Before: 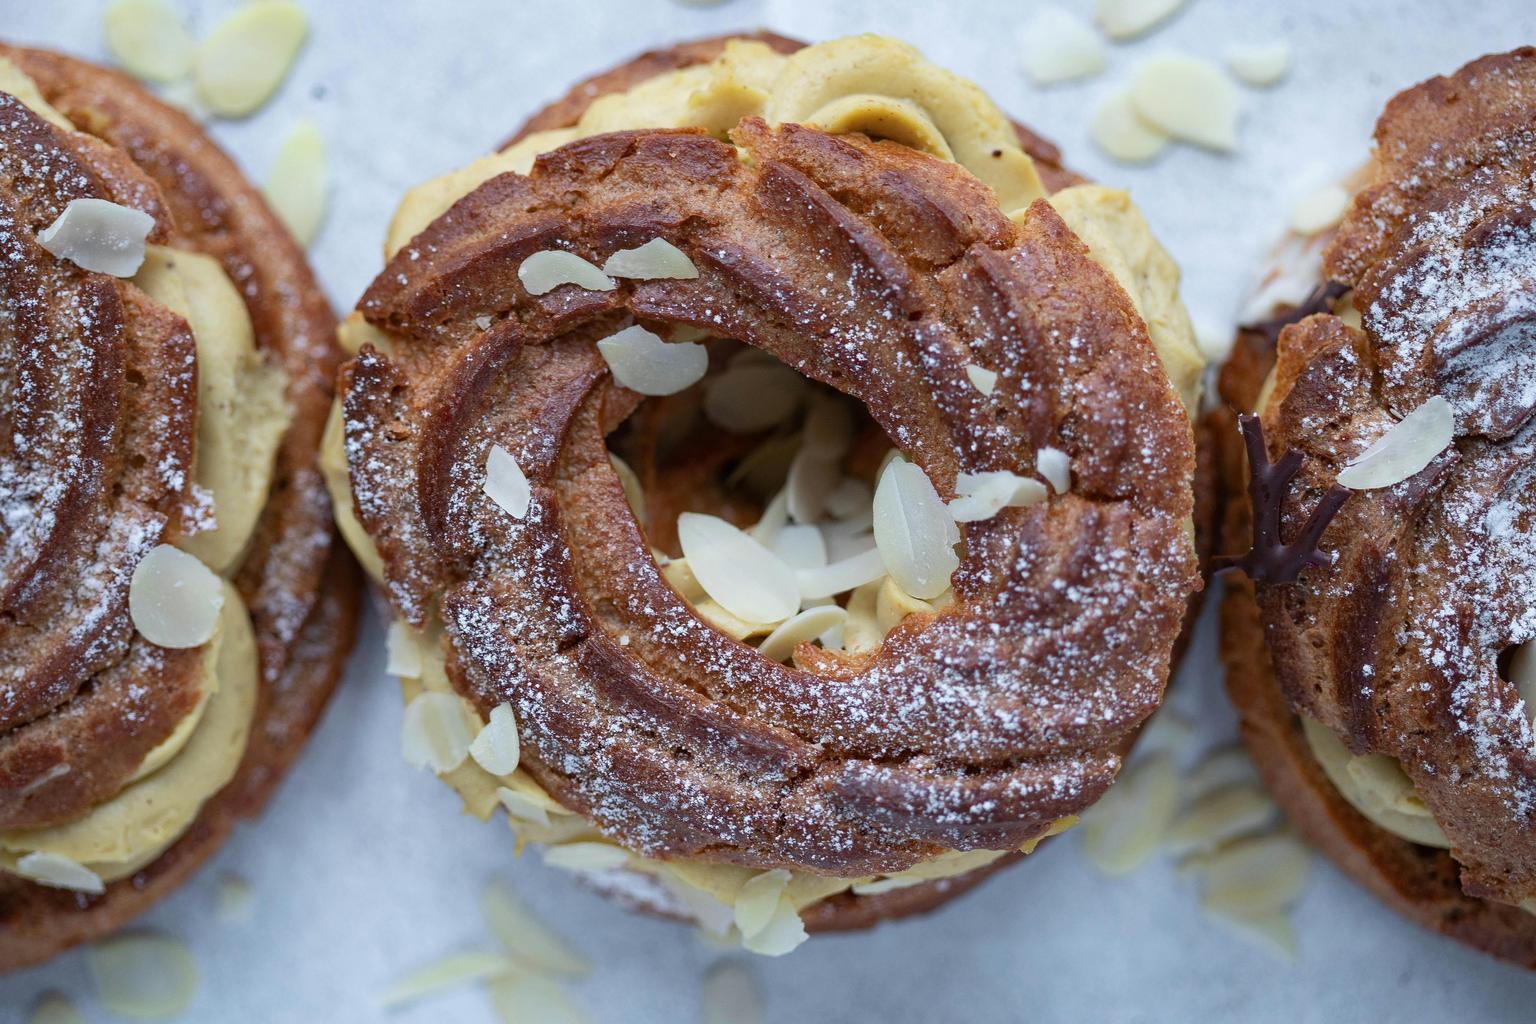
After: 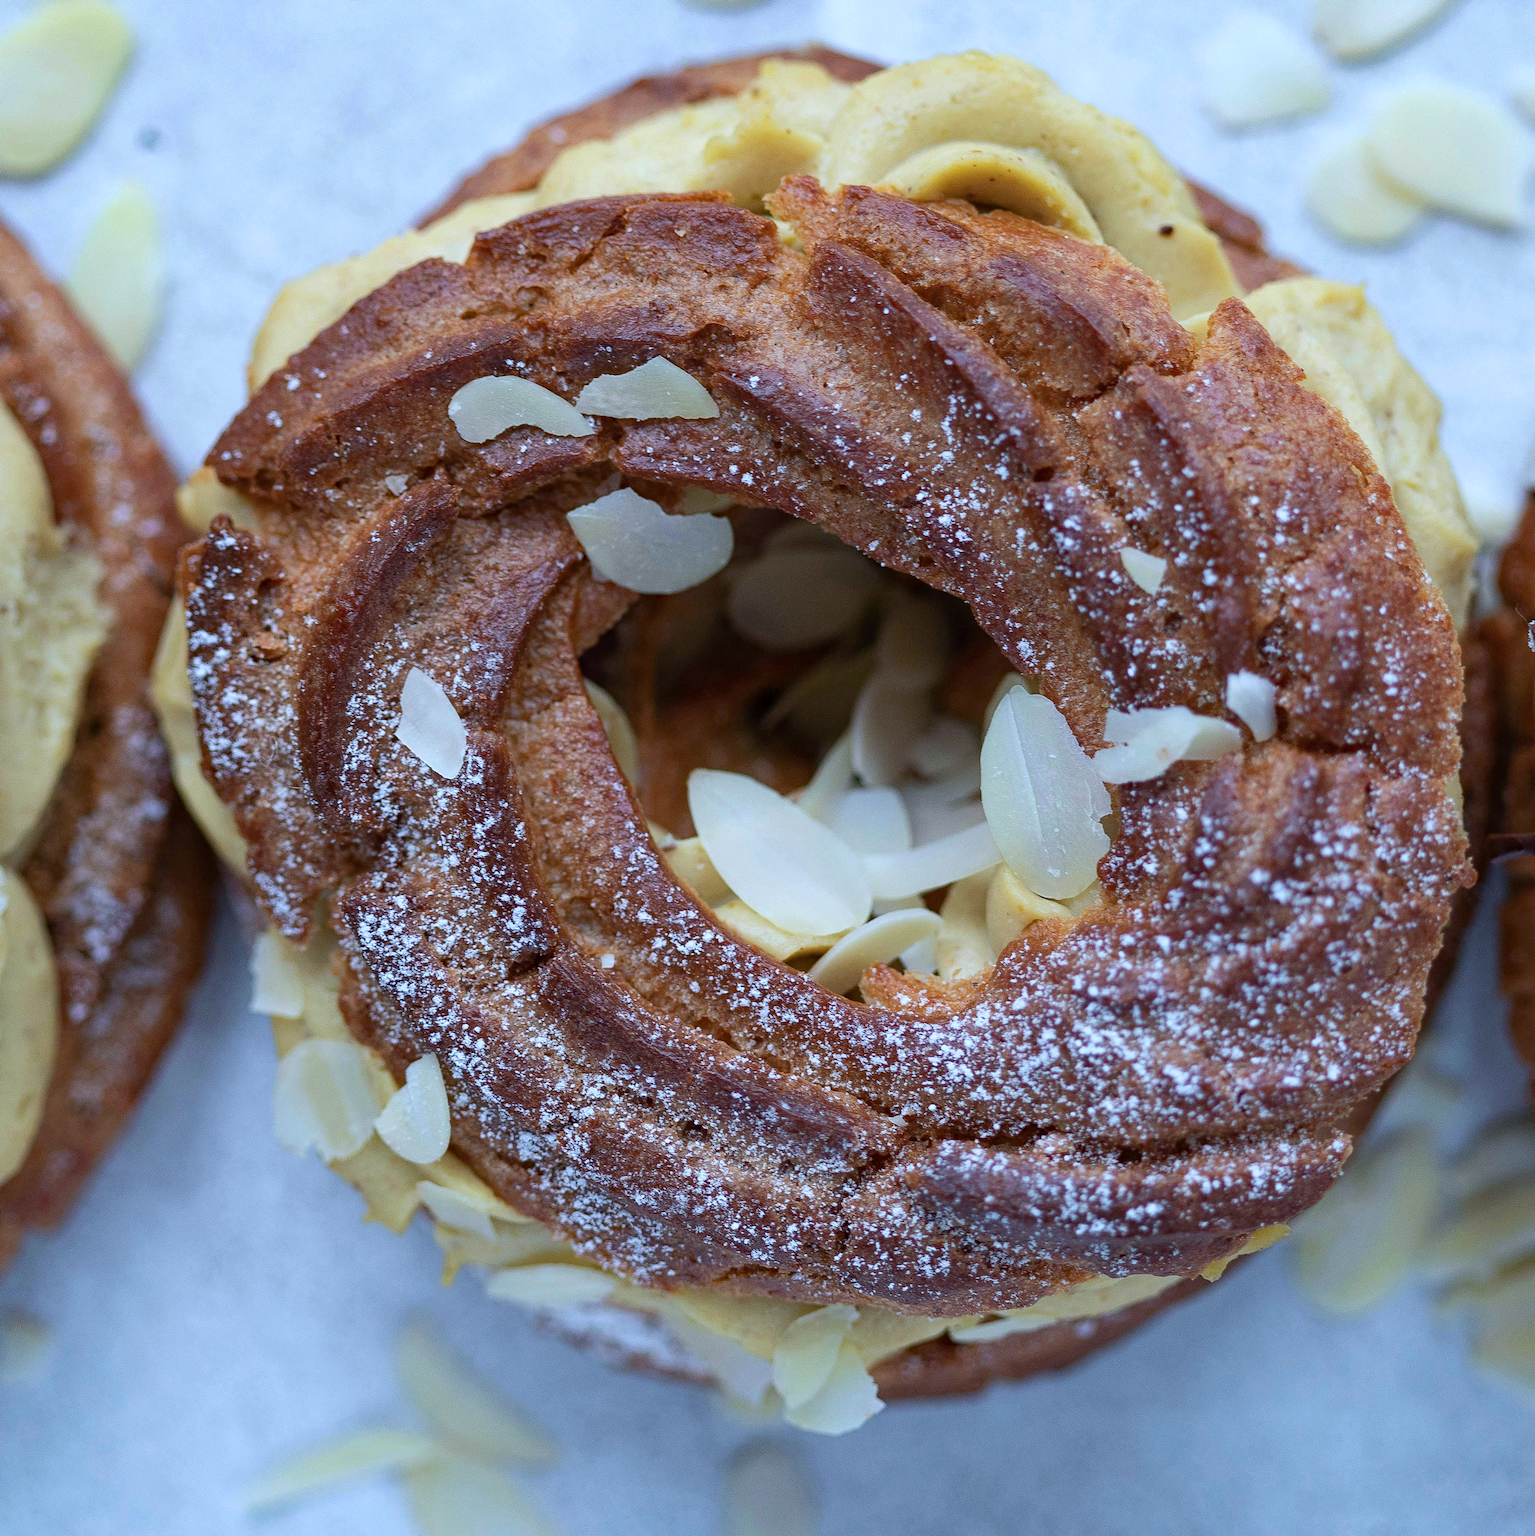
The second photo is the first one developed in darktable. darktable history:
haze removal: compatibility mode true, adaptive false
crop and rotate: left 14.292%, right 19.041%
color calibration: x 0.37, y 0.382, temperature 4313.32 K
